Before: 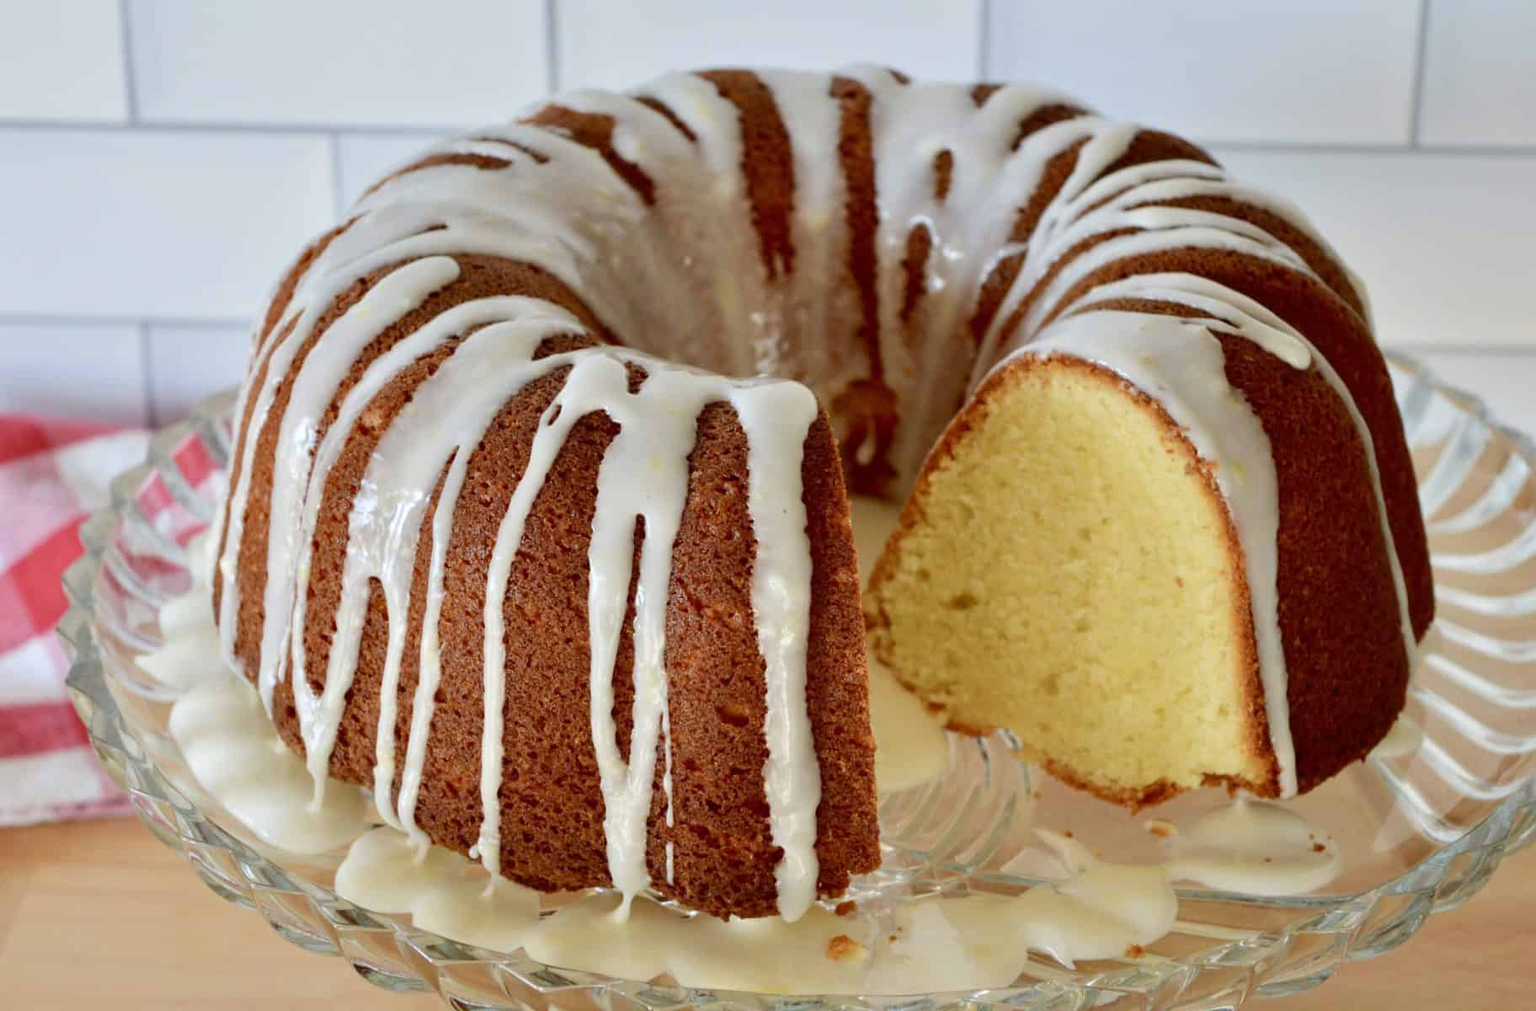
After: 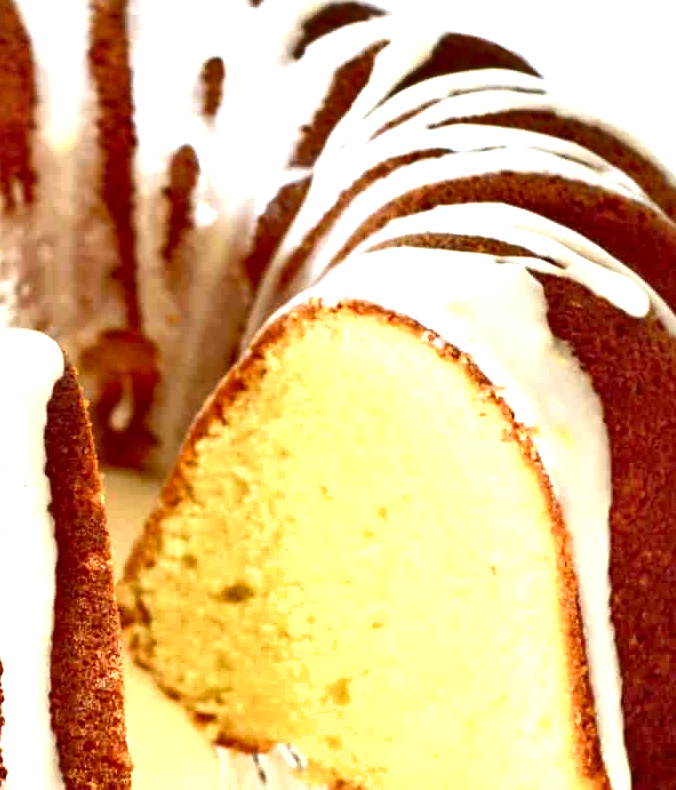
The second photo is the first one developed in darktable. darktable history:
crop and rotate: left 49.755%, top 10.098%, right 13.14%, bottom 24.051%
shadows and highlights: shadows 34.62, highlights -34.72, soften with gaussian
exposure: black level correction 0.001, exposure 1.65 EV, compensate highlight preservation false
